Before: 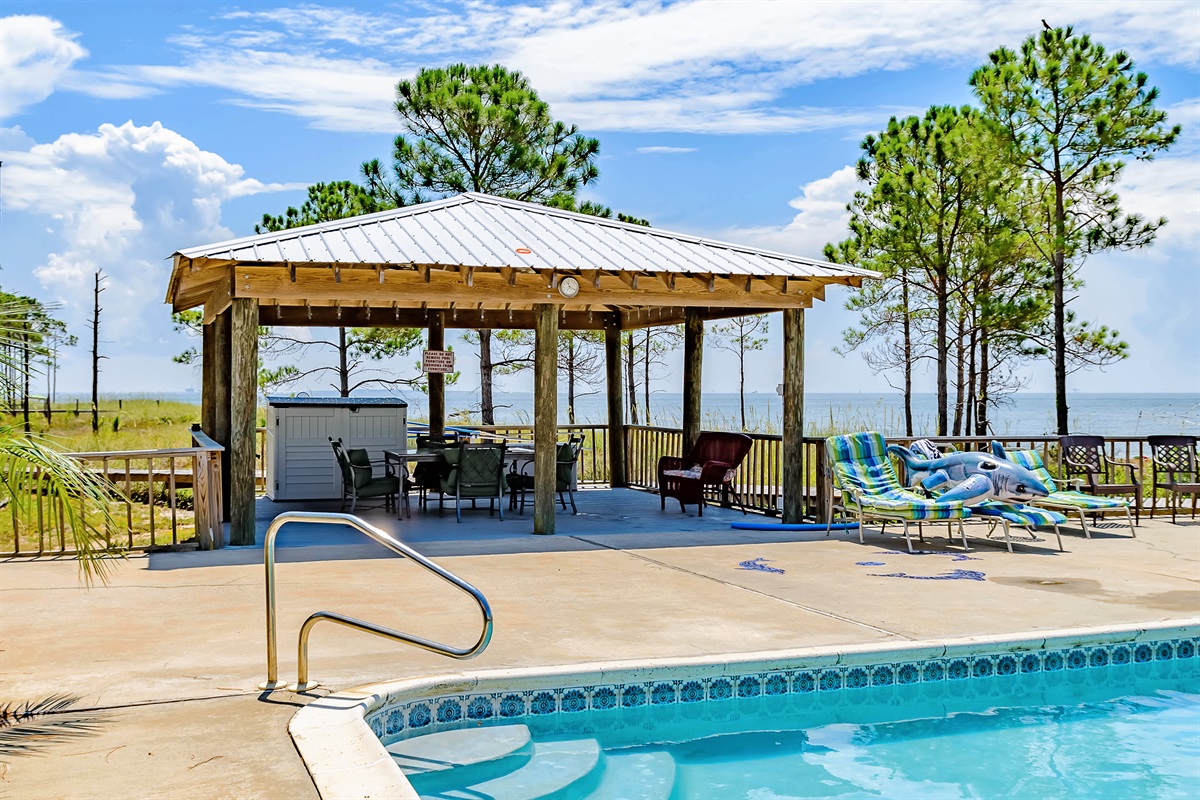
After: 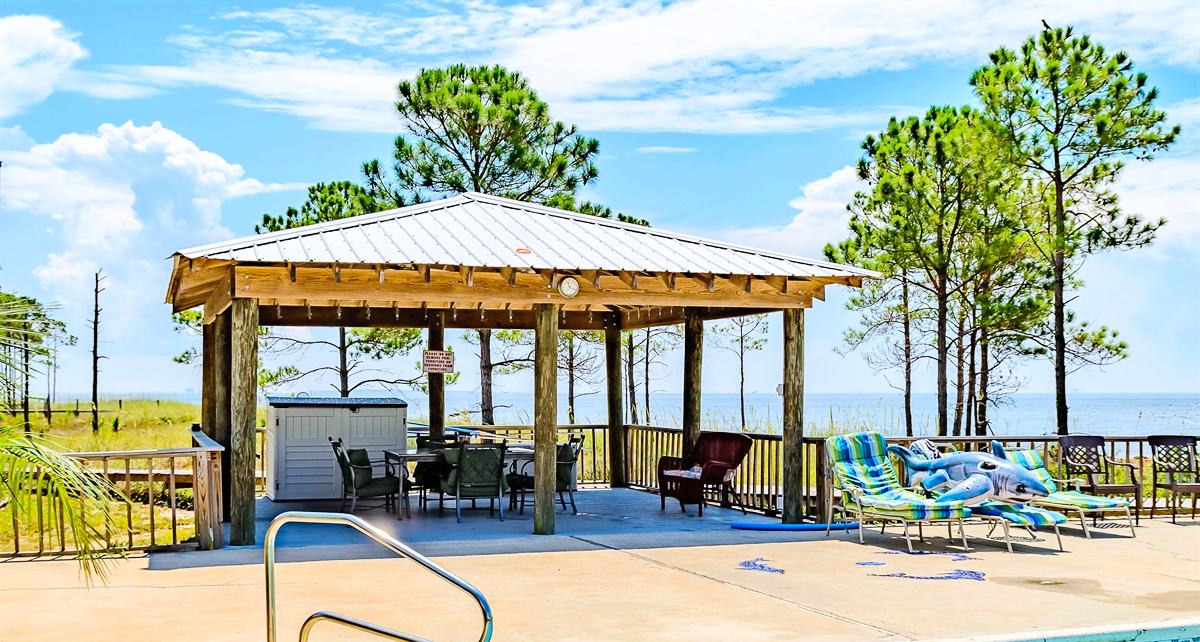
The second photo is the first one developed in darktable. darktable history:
crop: bottom 19.648%
contrast brightness saturation: contrast 0.203, brightness 0.163, saturation 0.218
tone curve: preserve colors none
